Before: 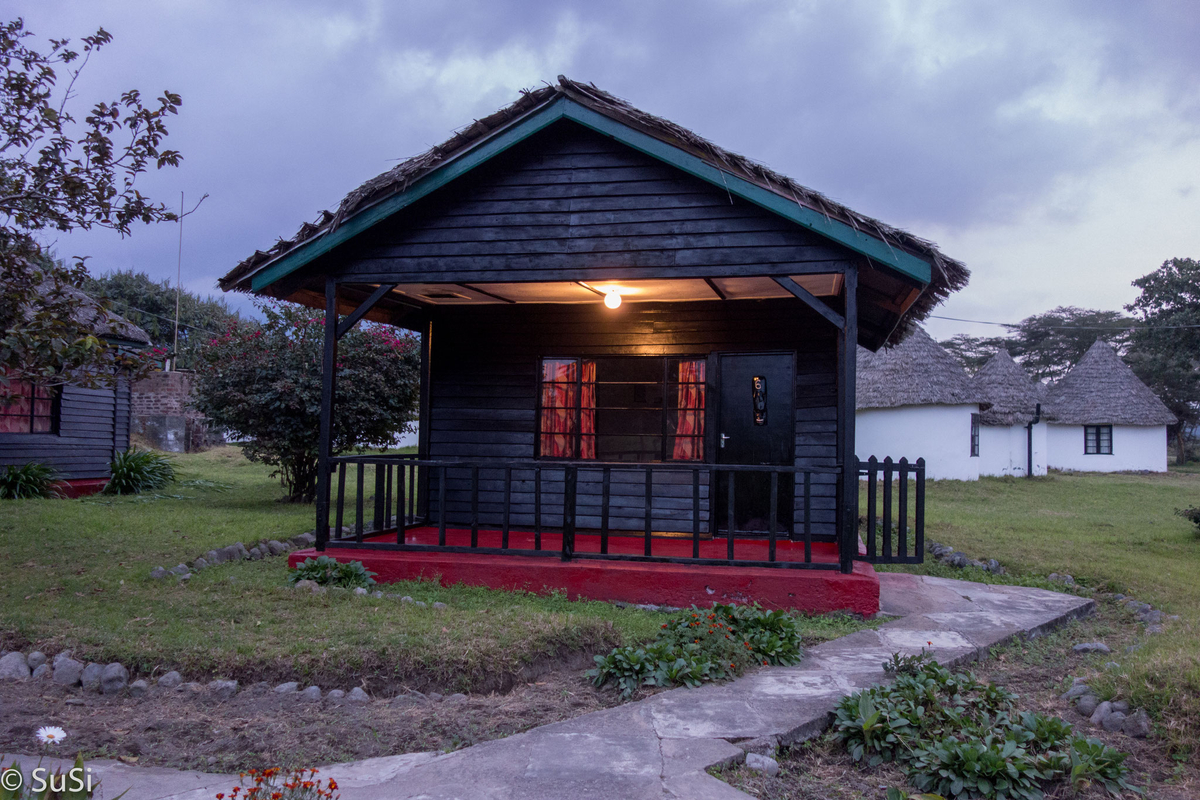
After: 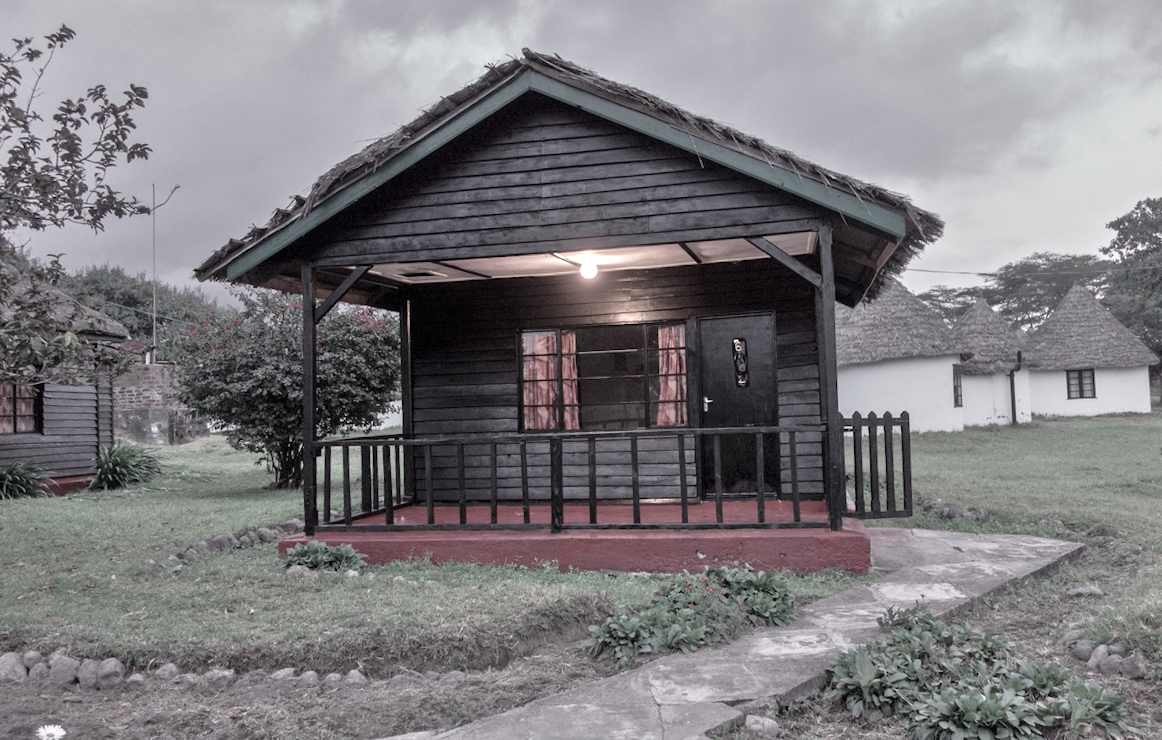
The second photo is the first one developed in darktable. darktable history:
color contrast: green-magenta contrast 0.3, blue-yellow contrast 0.15
rotate and perspective: rotation -3°, crop left 0.031, crop right 0.968, crop top 0.07, crop bottom 0.93
tone equalizer: -8 EV 2 EV, -7 EV 2 EV, -6 EV 2 EV, -5 EV 2 EV, -4 EV 2 EV, -3 EV 1.5 EV, -2 EV 1 EV, -1 EV 0.5 EV
